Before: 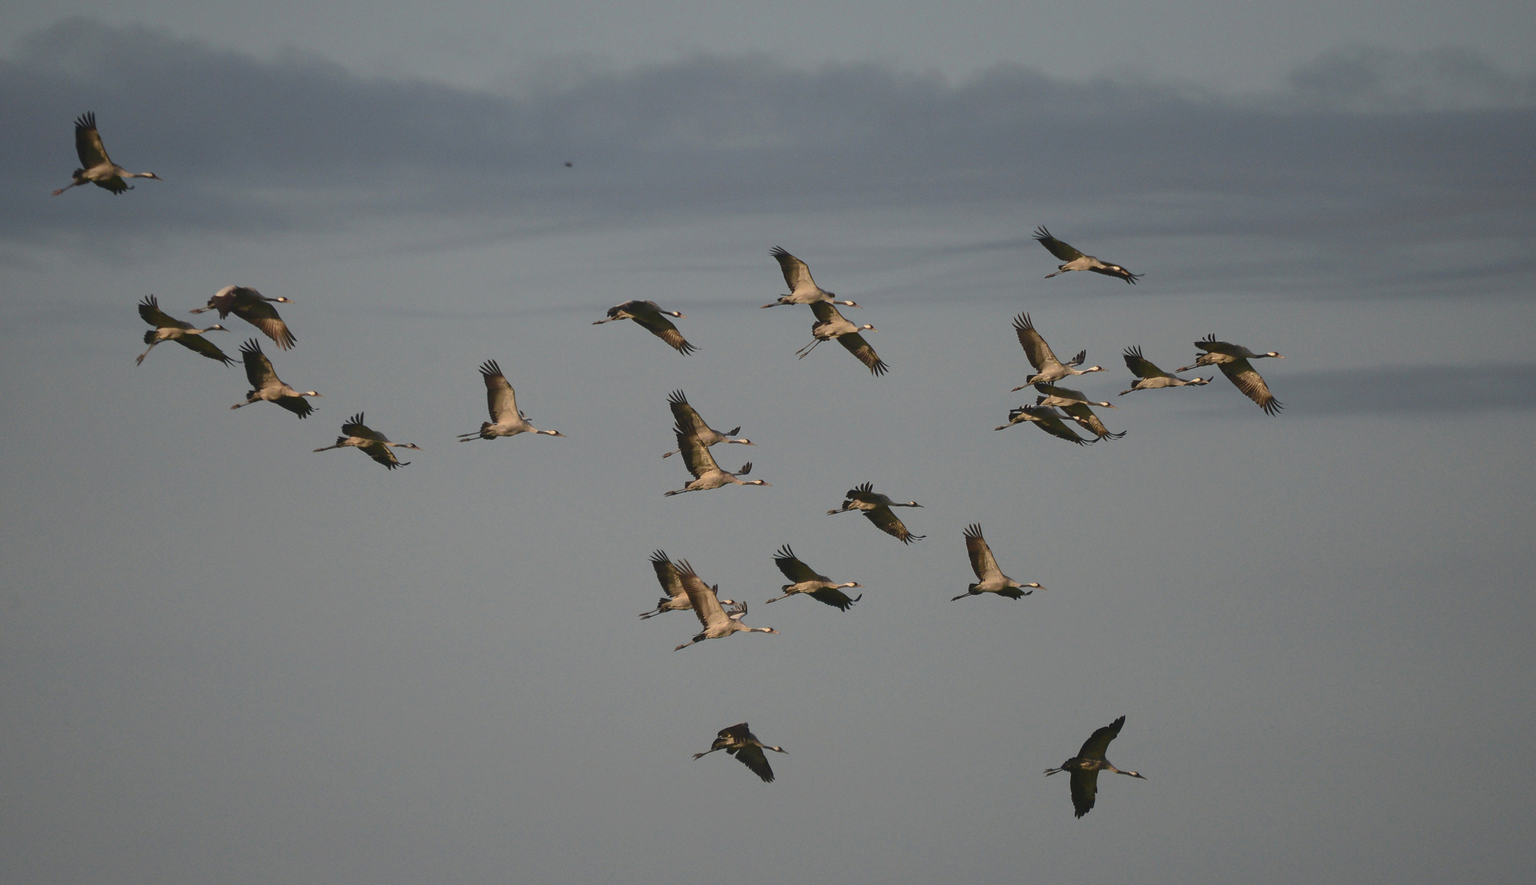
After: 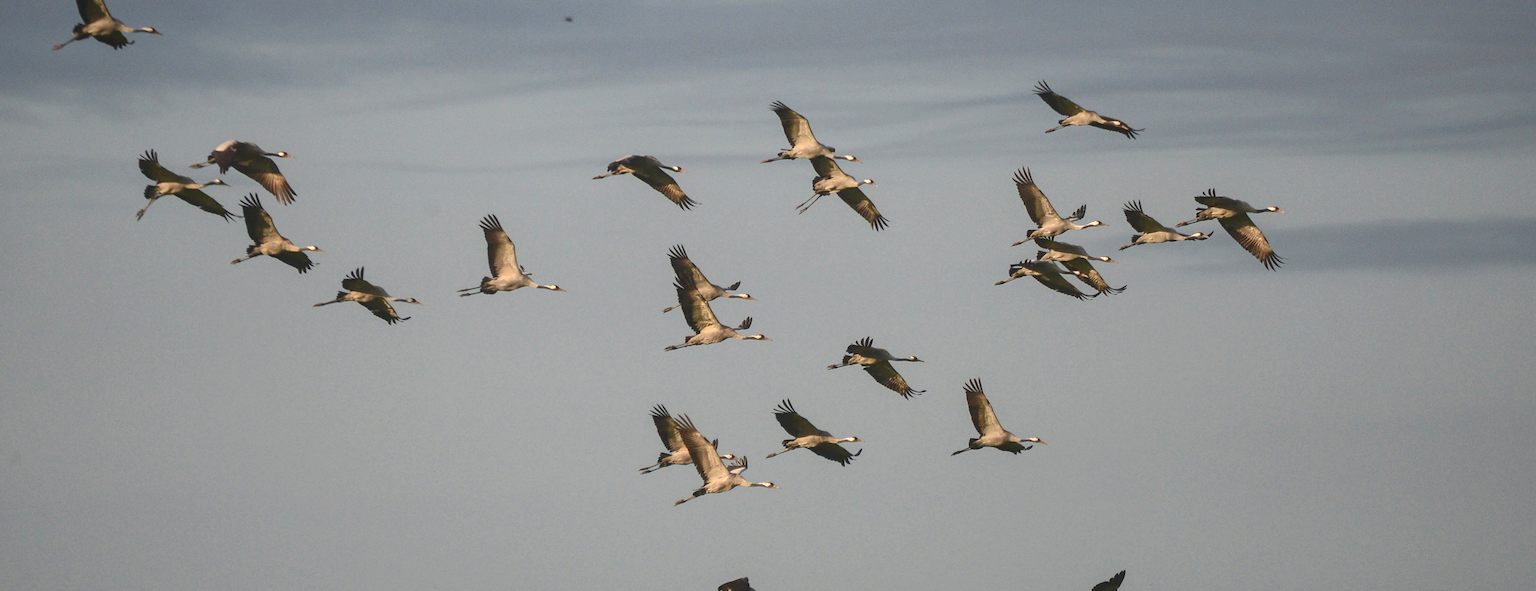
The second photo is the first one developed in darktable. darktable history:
exposure: exposure 0.64 EV, compensate highlight preservation false
local contrast: detail 116%
crop: top 16.465%, bottom 16.686%
